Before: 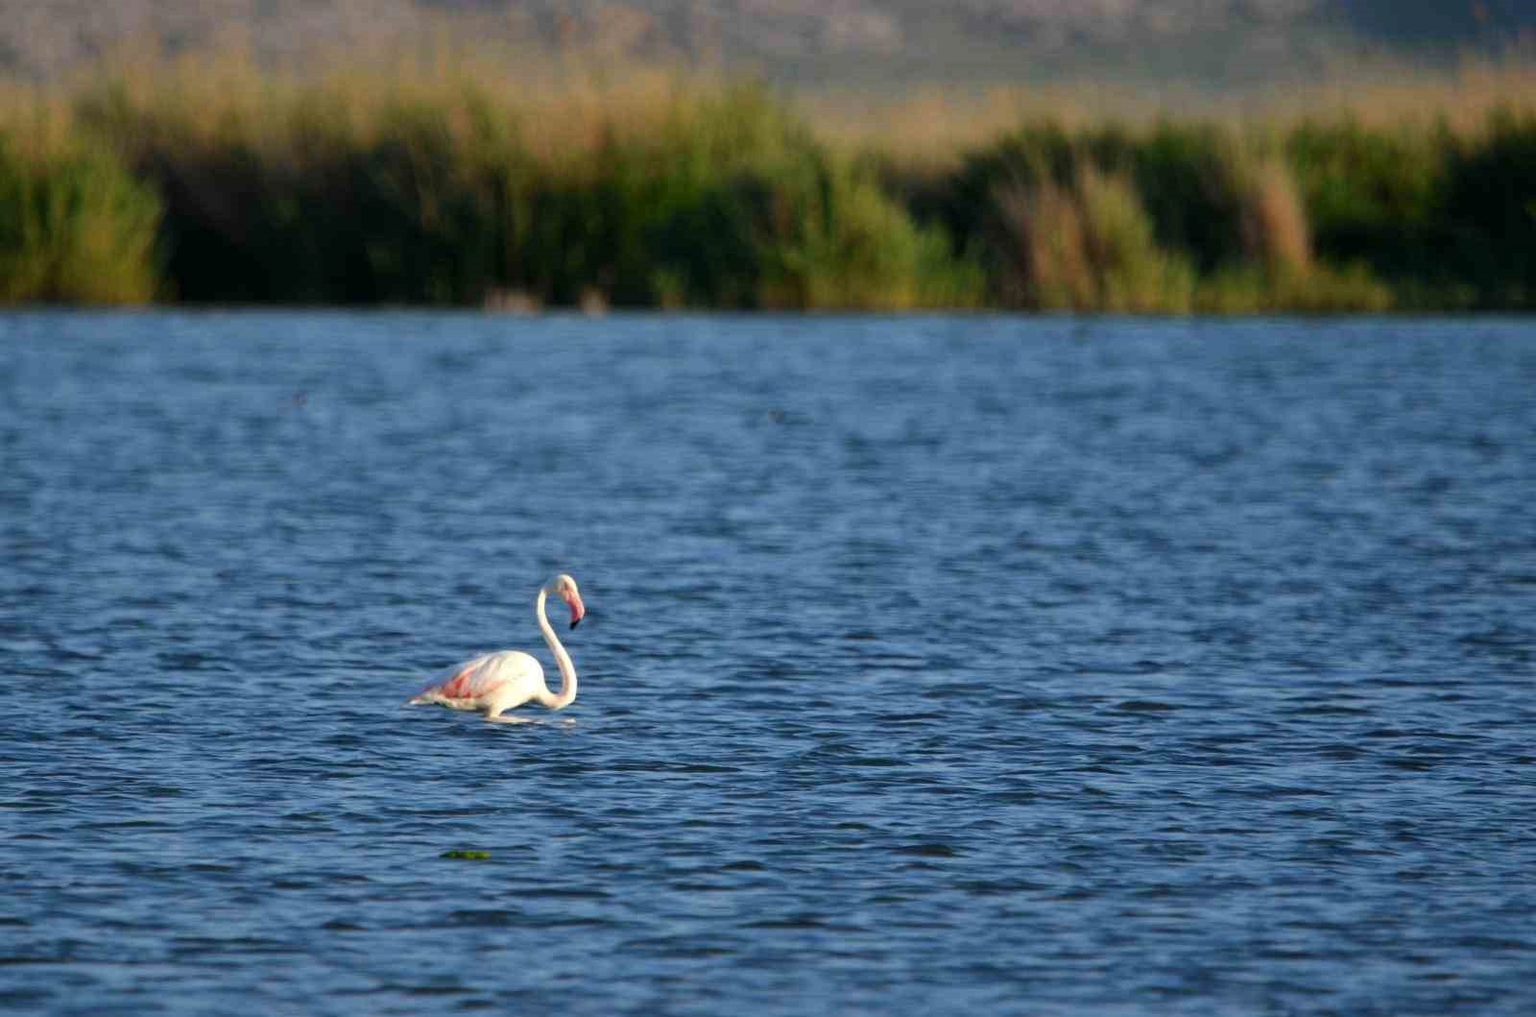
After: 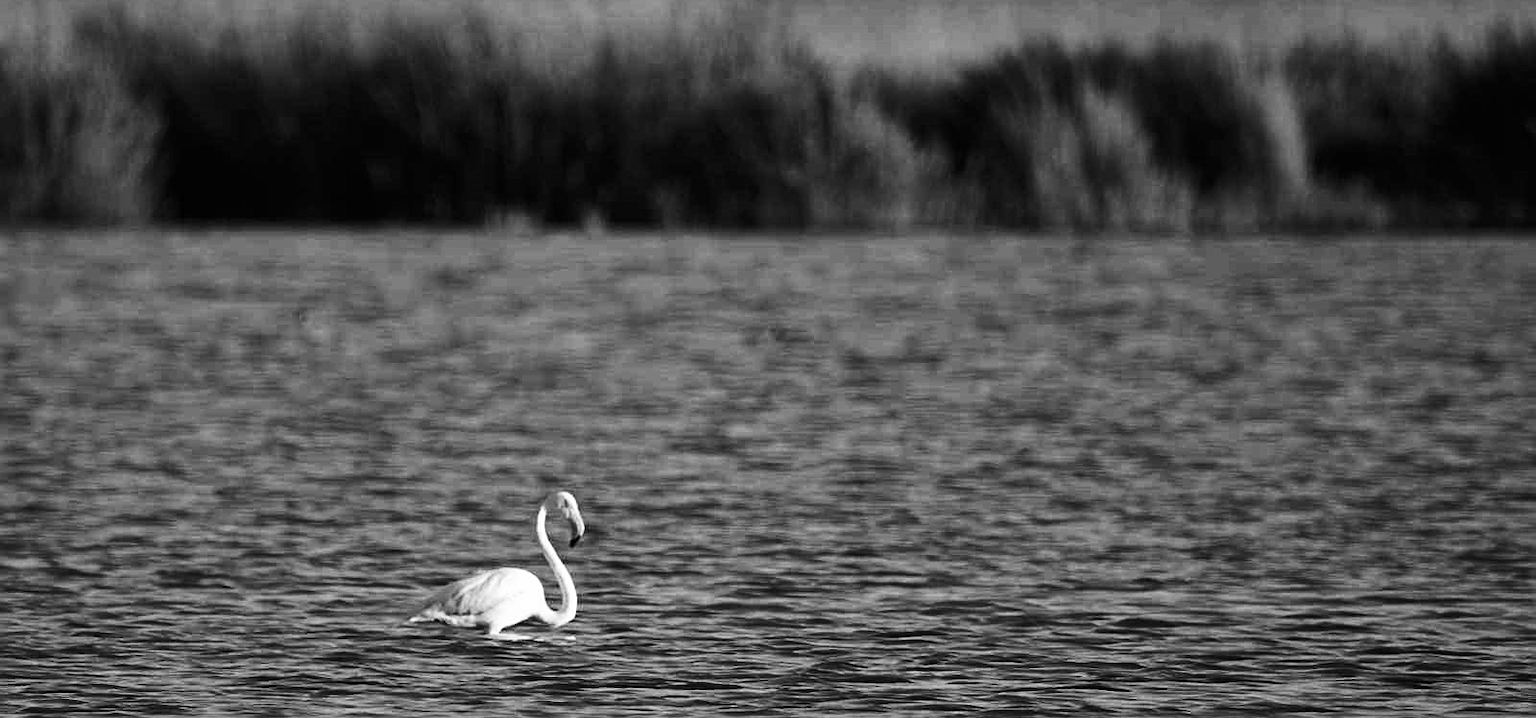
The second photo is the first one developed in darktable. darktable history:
monochrome: on, module defaults
sharpen: on, module defaults
crop and rotate: top 8.293%, bottom 20.996%
contrast brightness saturation: contrast 0.28
